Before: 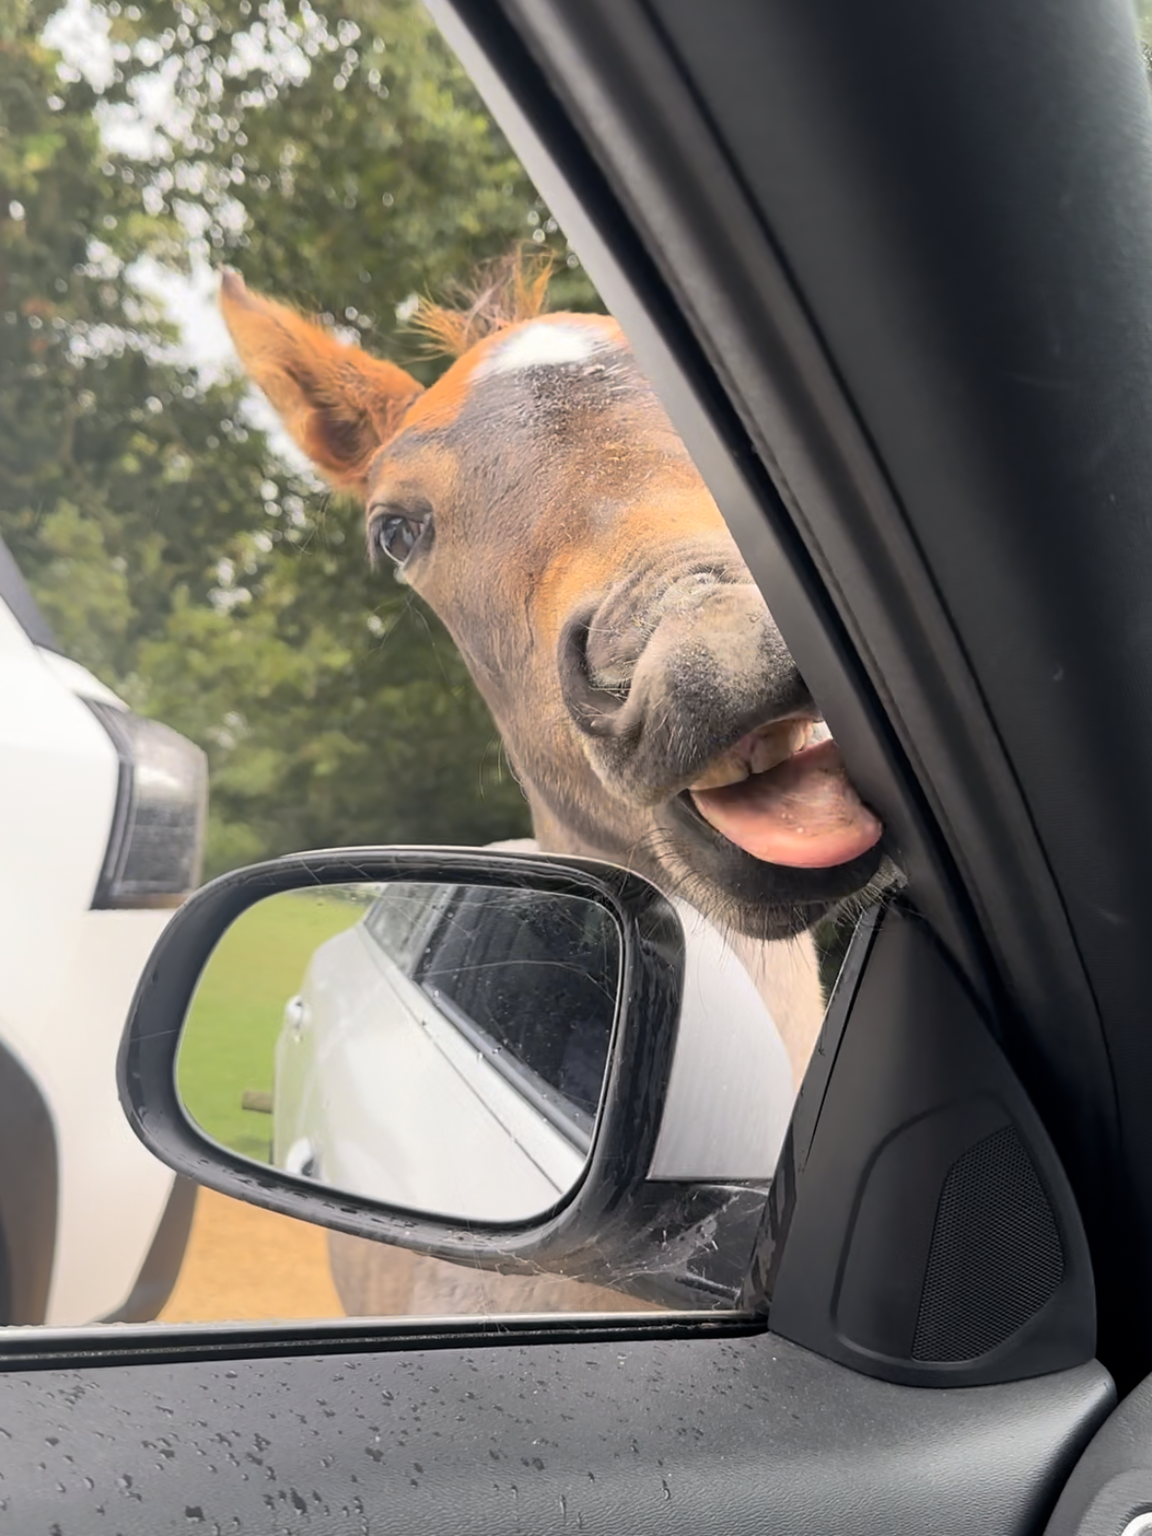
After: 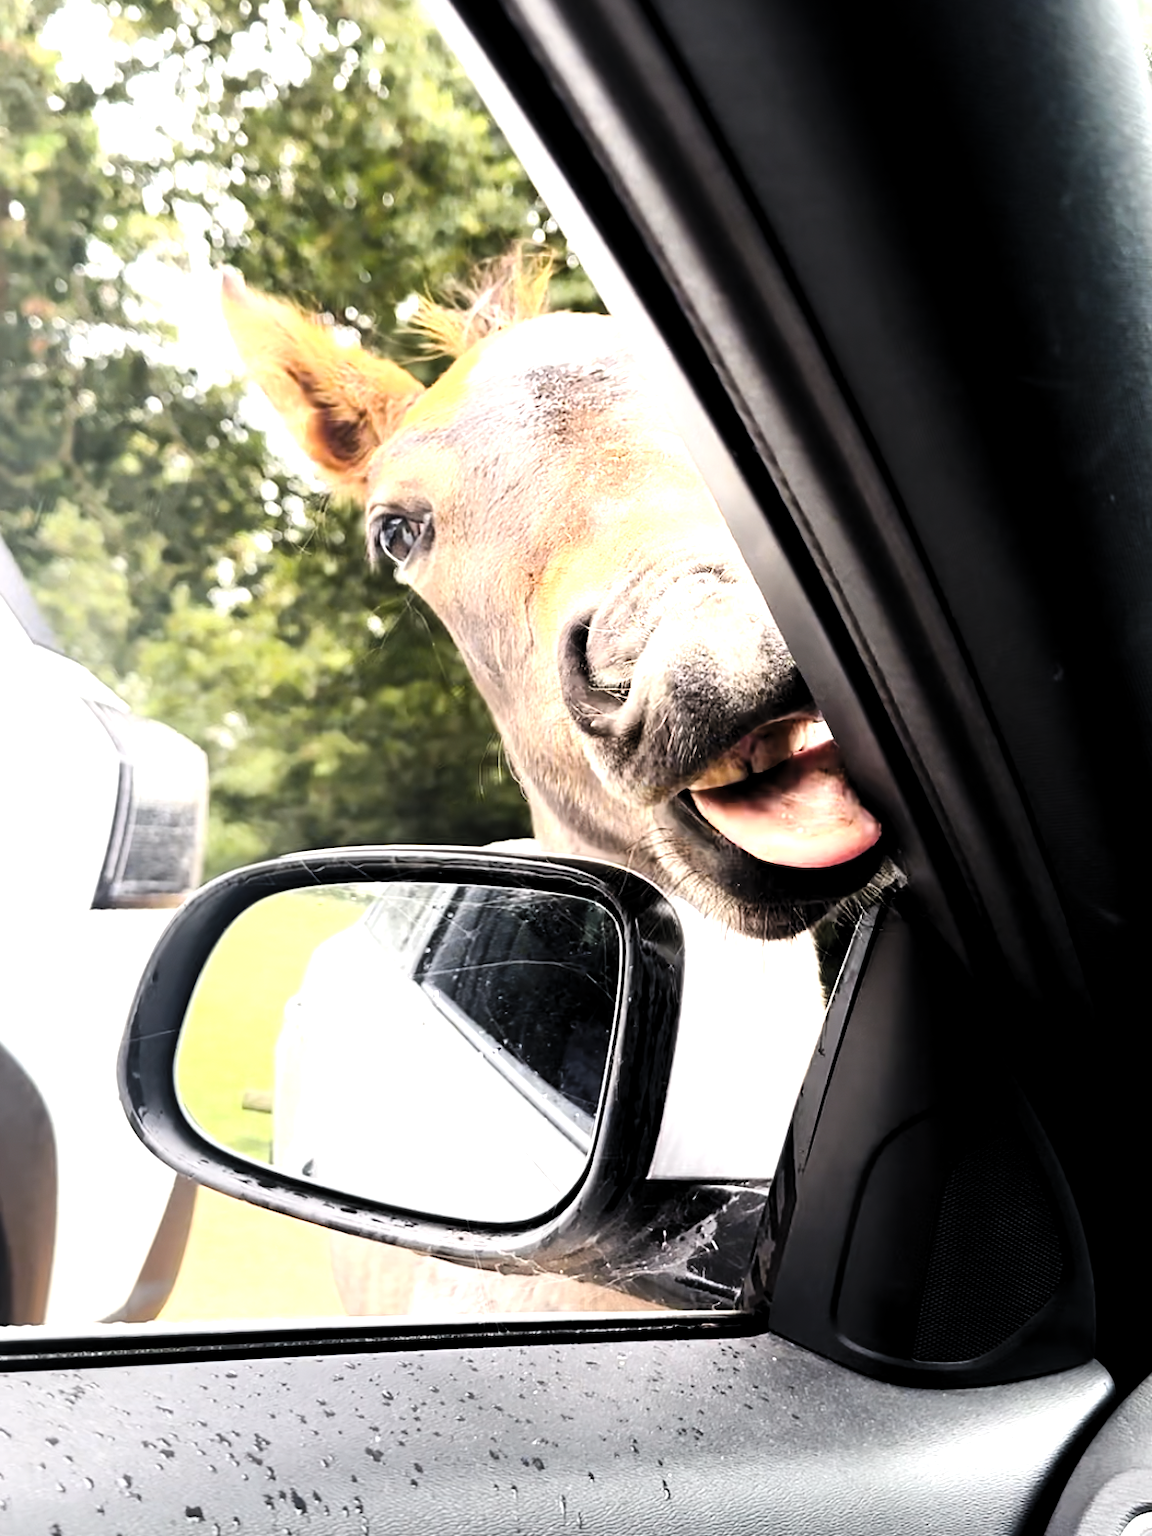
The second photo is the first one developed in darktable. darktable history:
base curve: curves: ch0 [(0, 0) (0.036, 0.025) (0.121, 0.166) (0.206, 0.329) (0.605, 0.79) (1, 1)], preserve colors none
white balance: emerald 1
levels: levels [0.052, 0.496, 0.908]
tone equalizer: -8 EV -0.75 EV, -7 EV -0.7 EV, -6 EV -0.6 EV, -5 EV -0.4 EV, -3 EV 0.4 EV, -2 EV 0.6 EV, -1 EV 0.7 EV, +0 EV 0.75 EV, edges refinement/feathering 500, mask exposure compensation -1.57 EV, preserve details no
